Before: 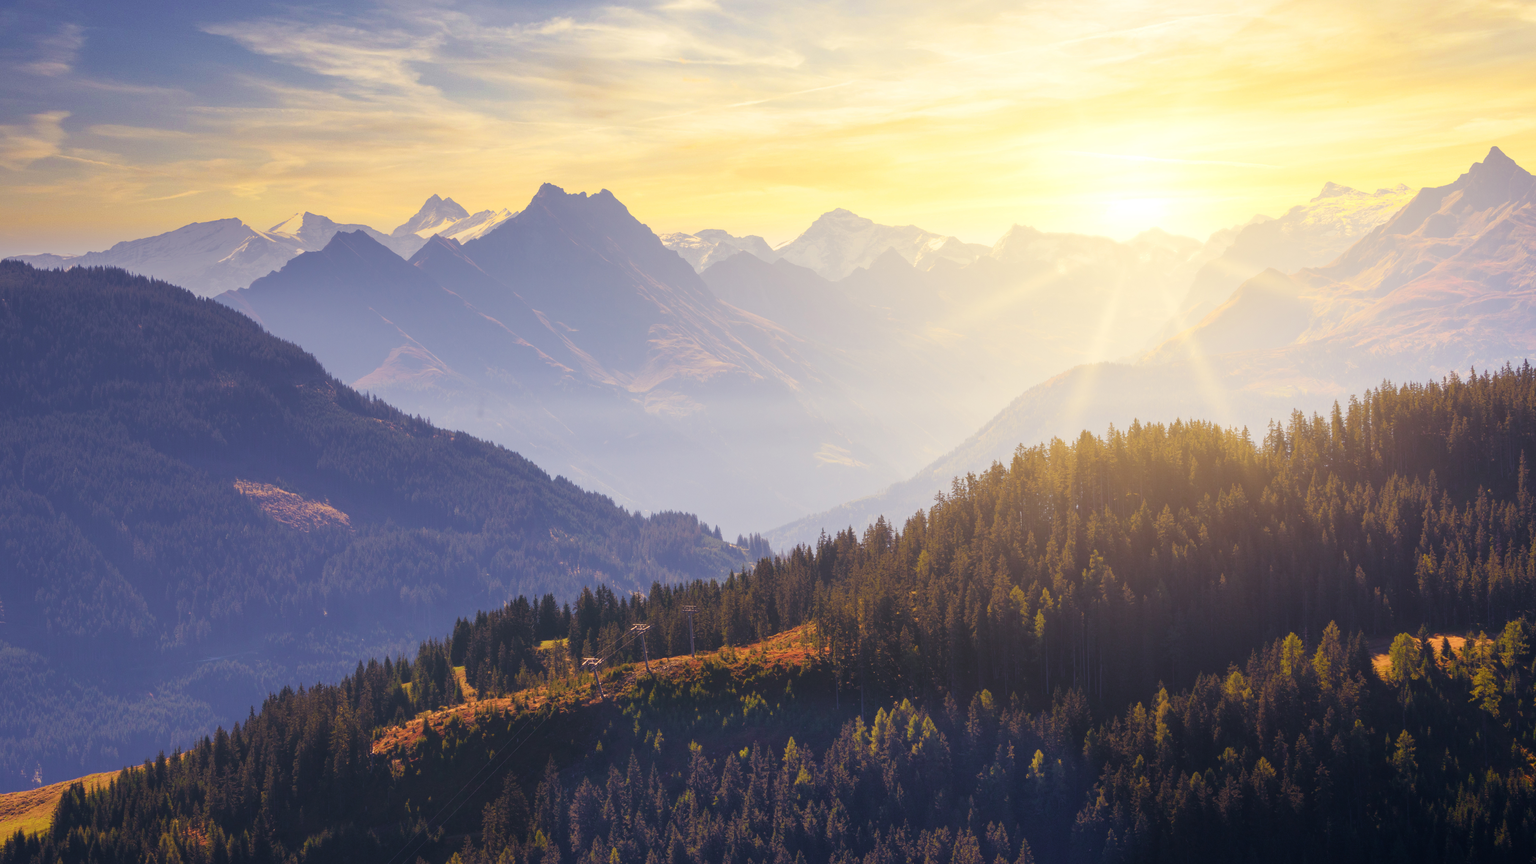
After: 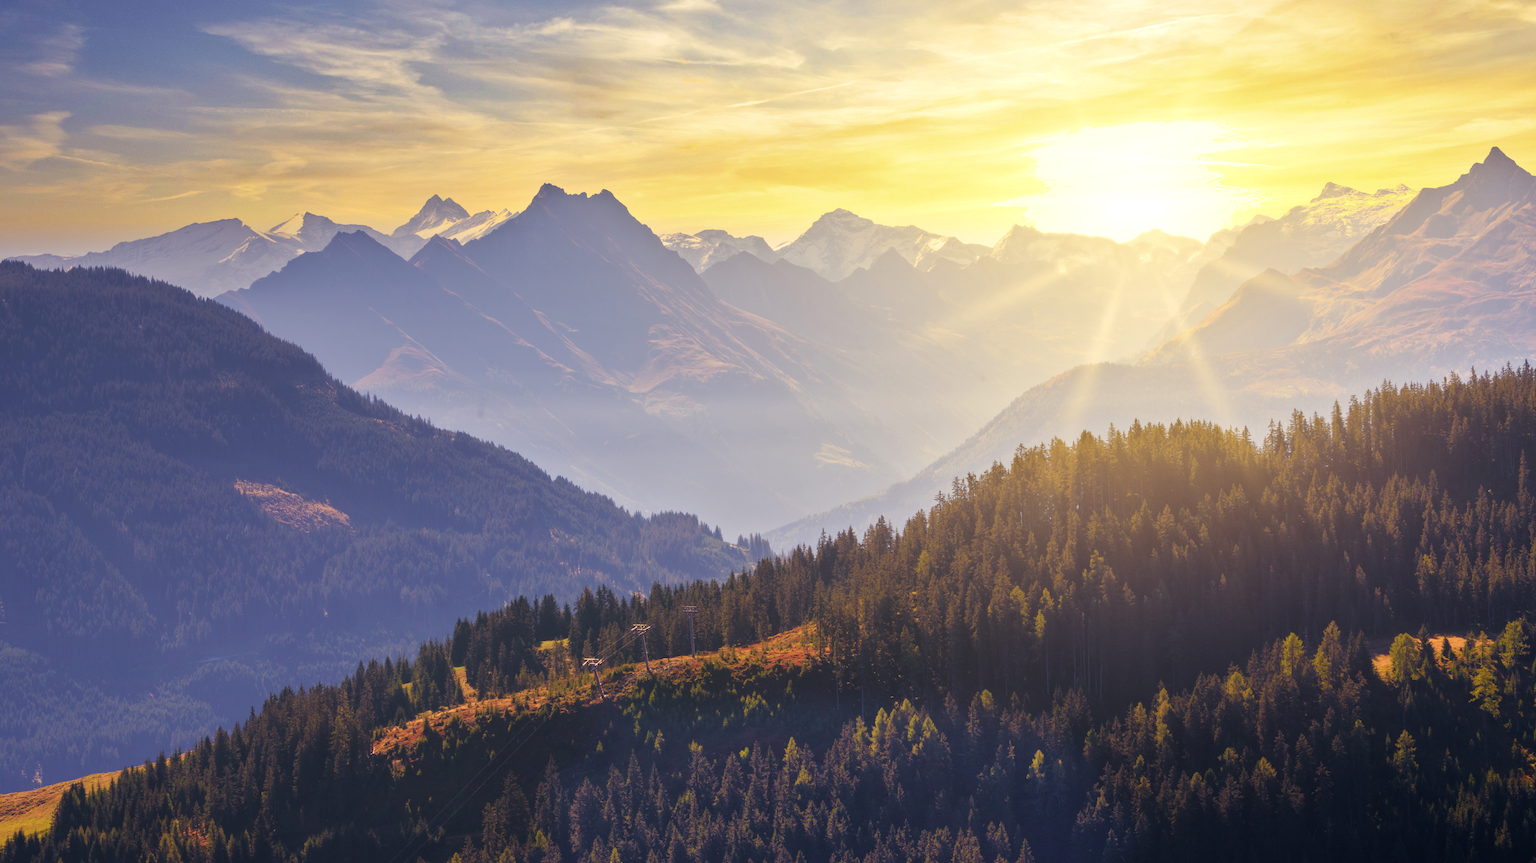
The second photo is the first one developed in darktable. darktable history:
shadows and highlights: shadows 12.78, white point adjustment 1.12, soften with gaussian
